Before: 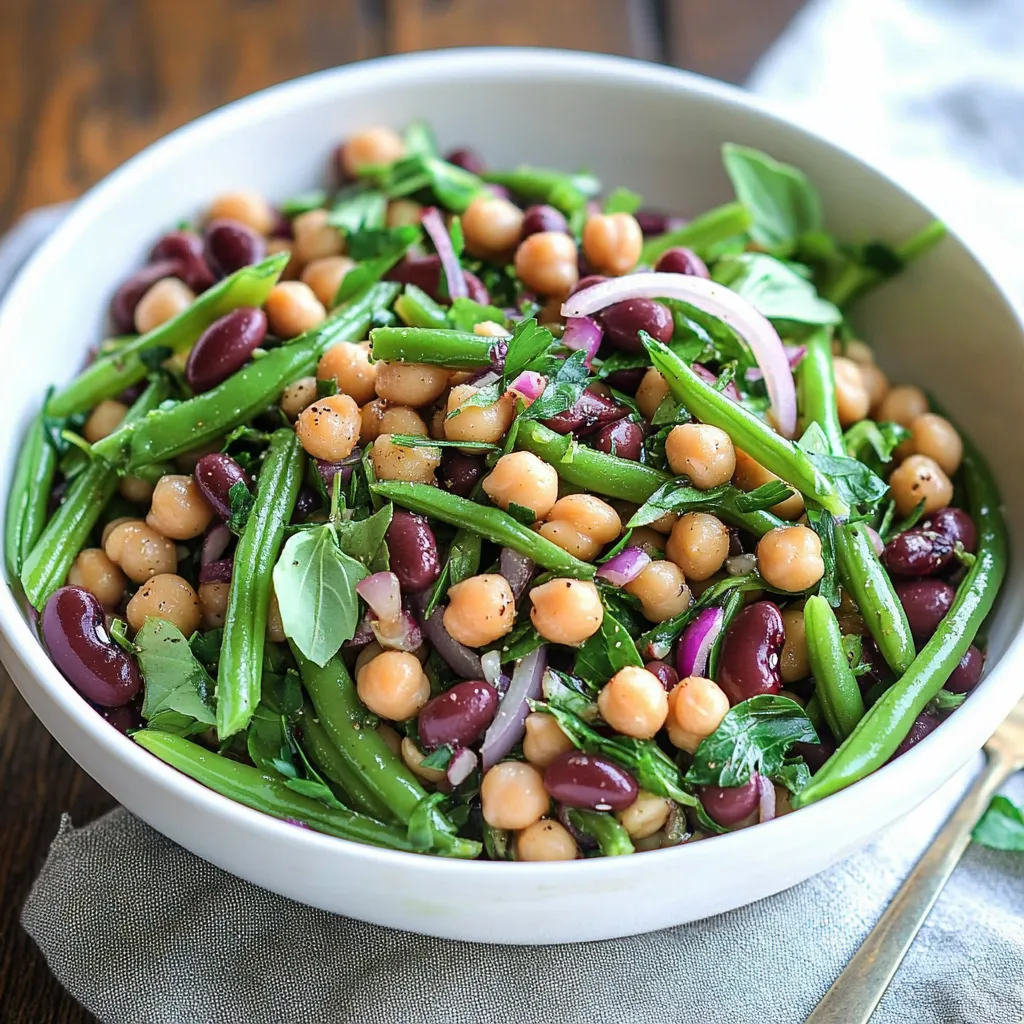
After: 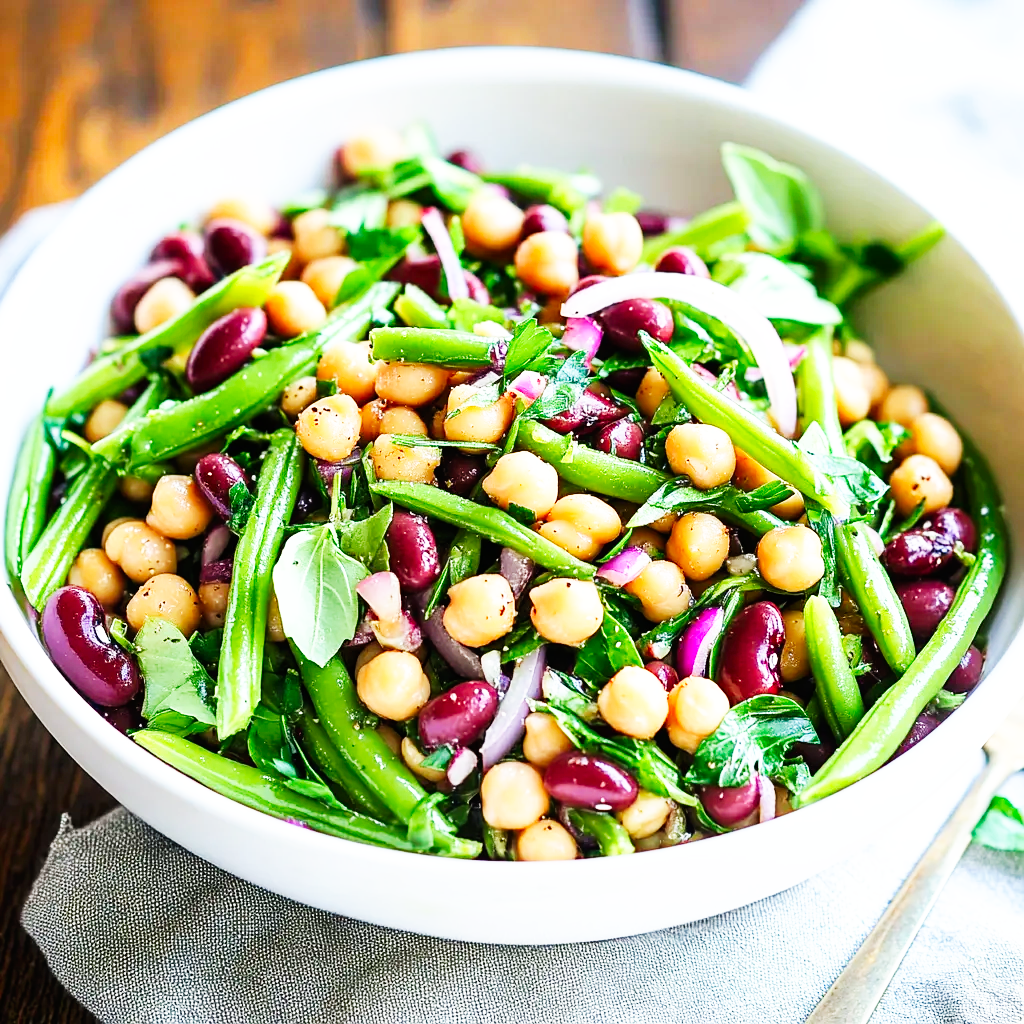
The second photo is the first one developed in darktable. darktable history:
base curve: curves: ch0 [(0, 0) (0.007, 0.004) (0.027, 0.03) (0.046, 0.07) (0.207, 0.54) (0.442, 0.872) (0.673, 0.972) (1, 1)], preserve colors none
contrast brightness saturation: saturation 0.135
